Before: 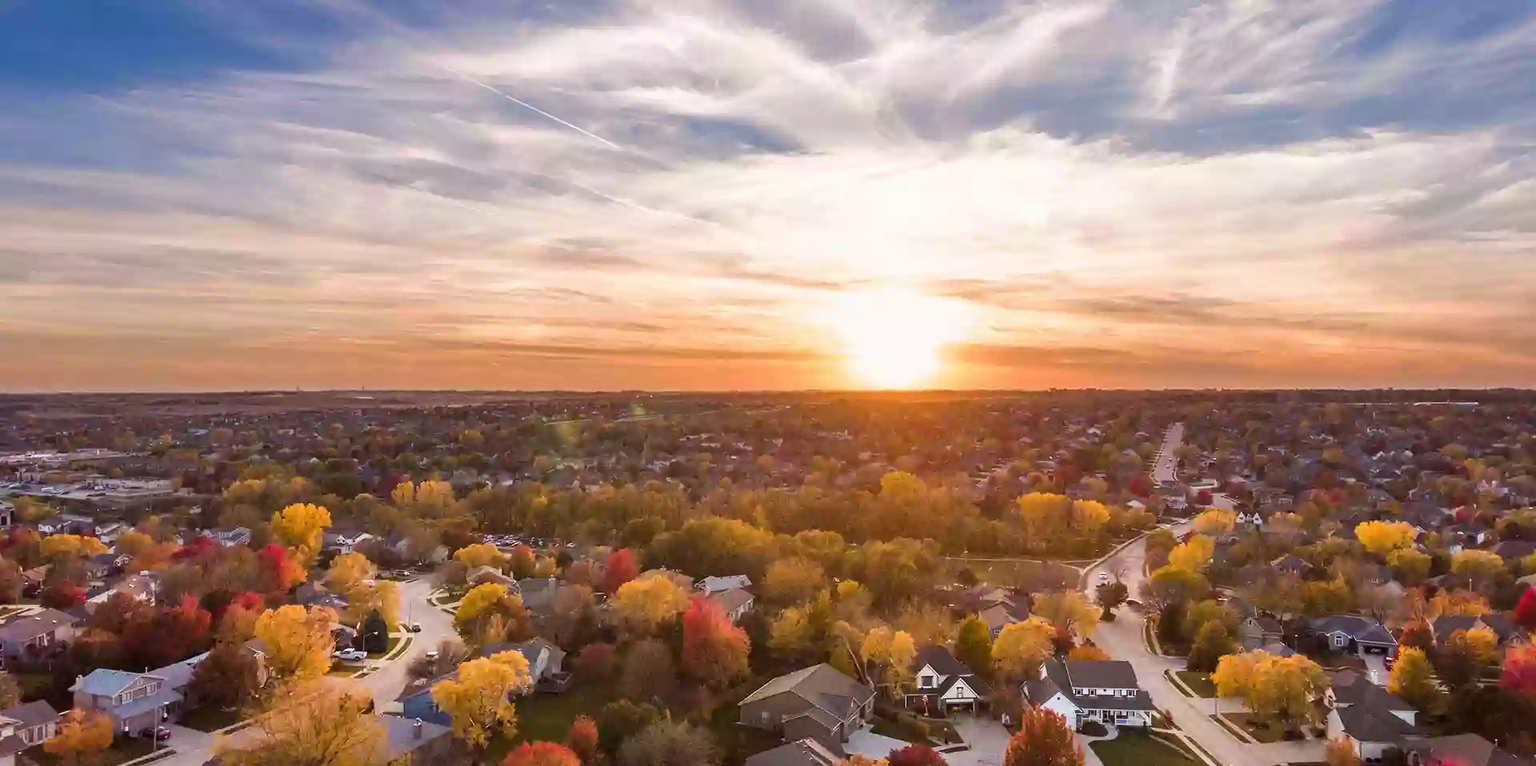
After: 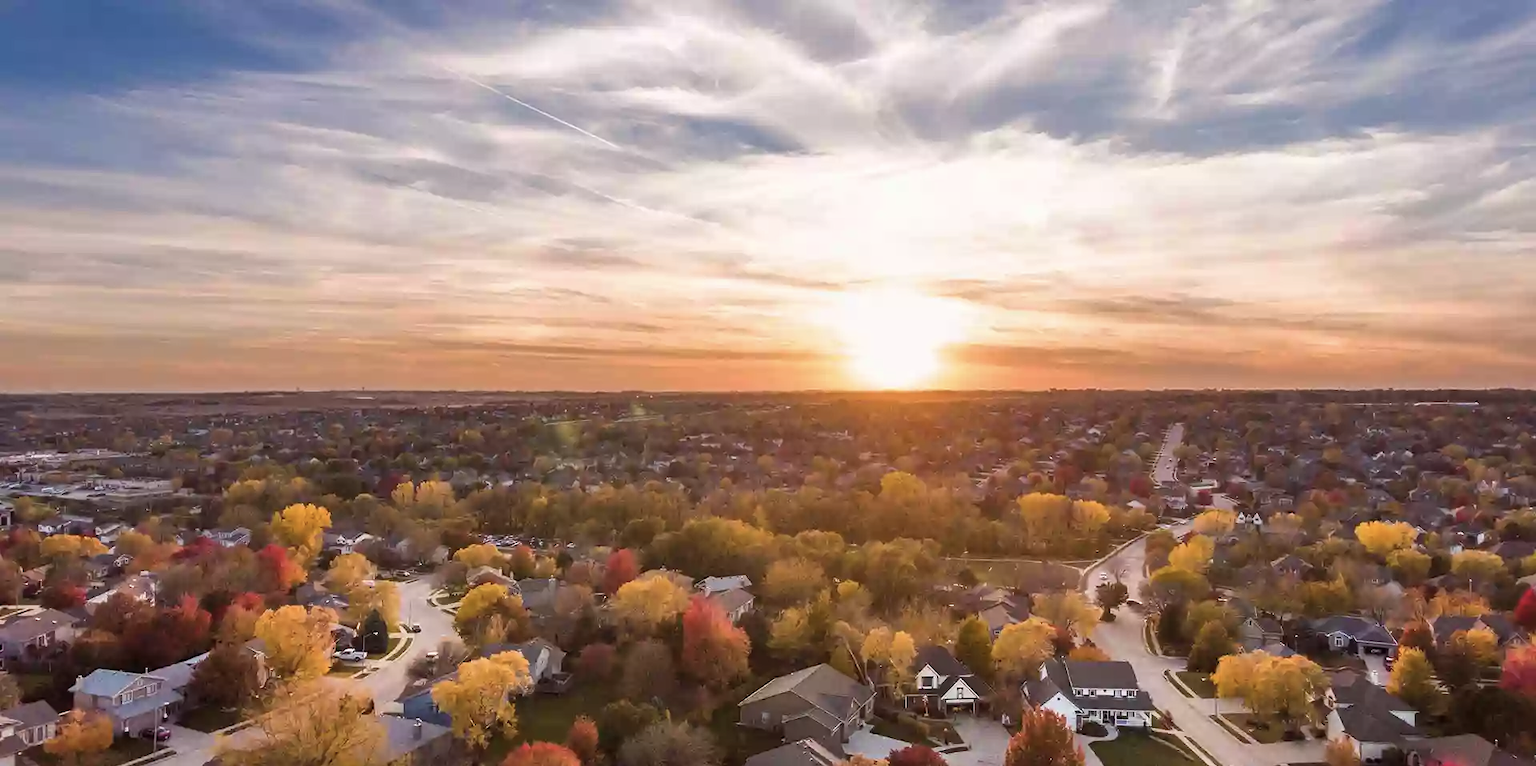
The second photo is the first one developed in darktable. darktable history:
color correction: highlights b* -0.017, saturation 0.839
